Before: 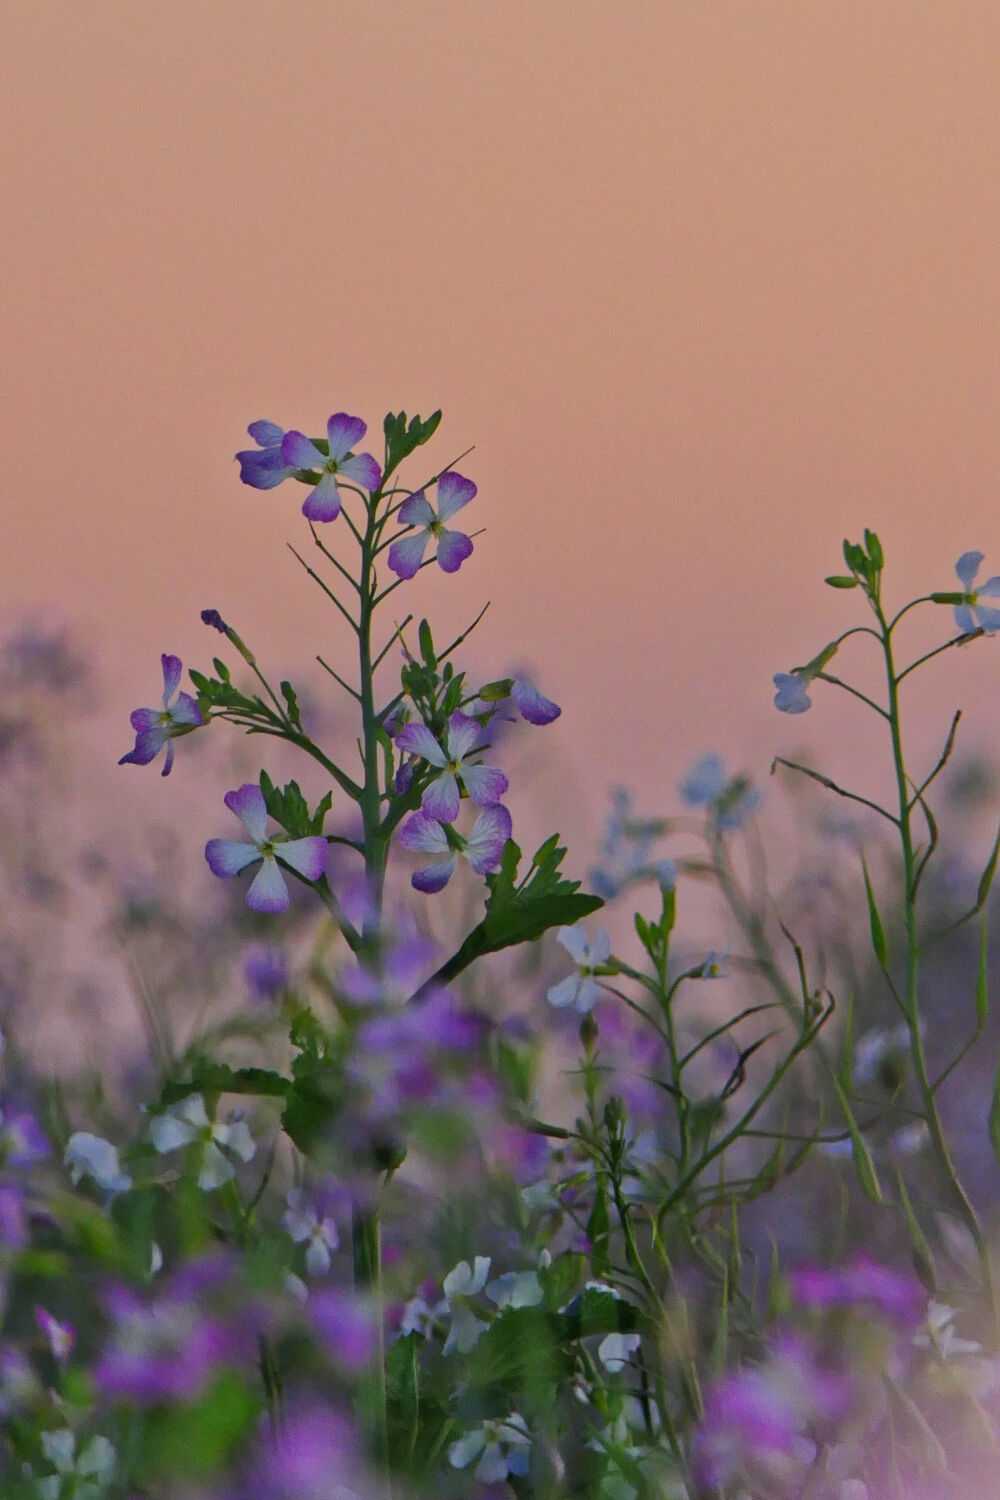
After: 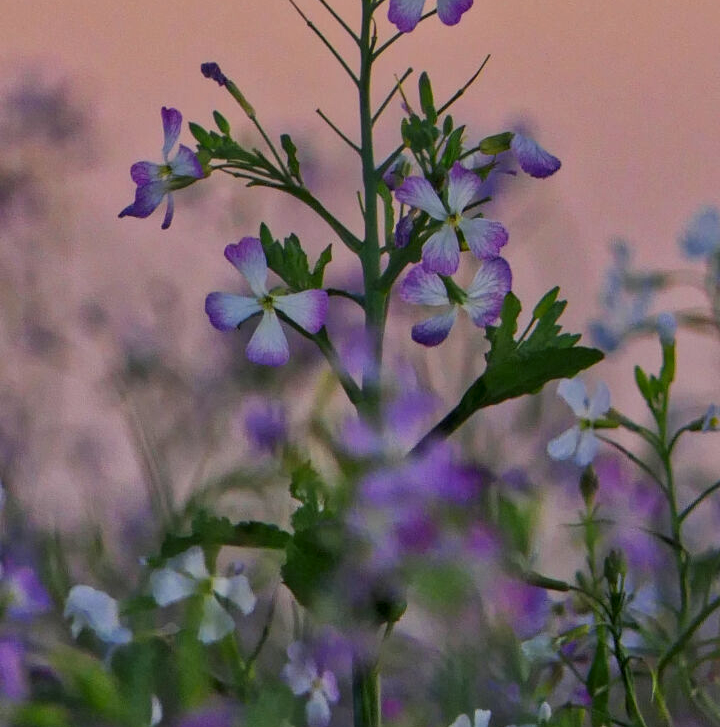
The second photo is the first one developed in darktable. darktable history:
crop: top 36.498%, right 27.964%, bottom 14.995%
local contrast: on, module defaults
